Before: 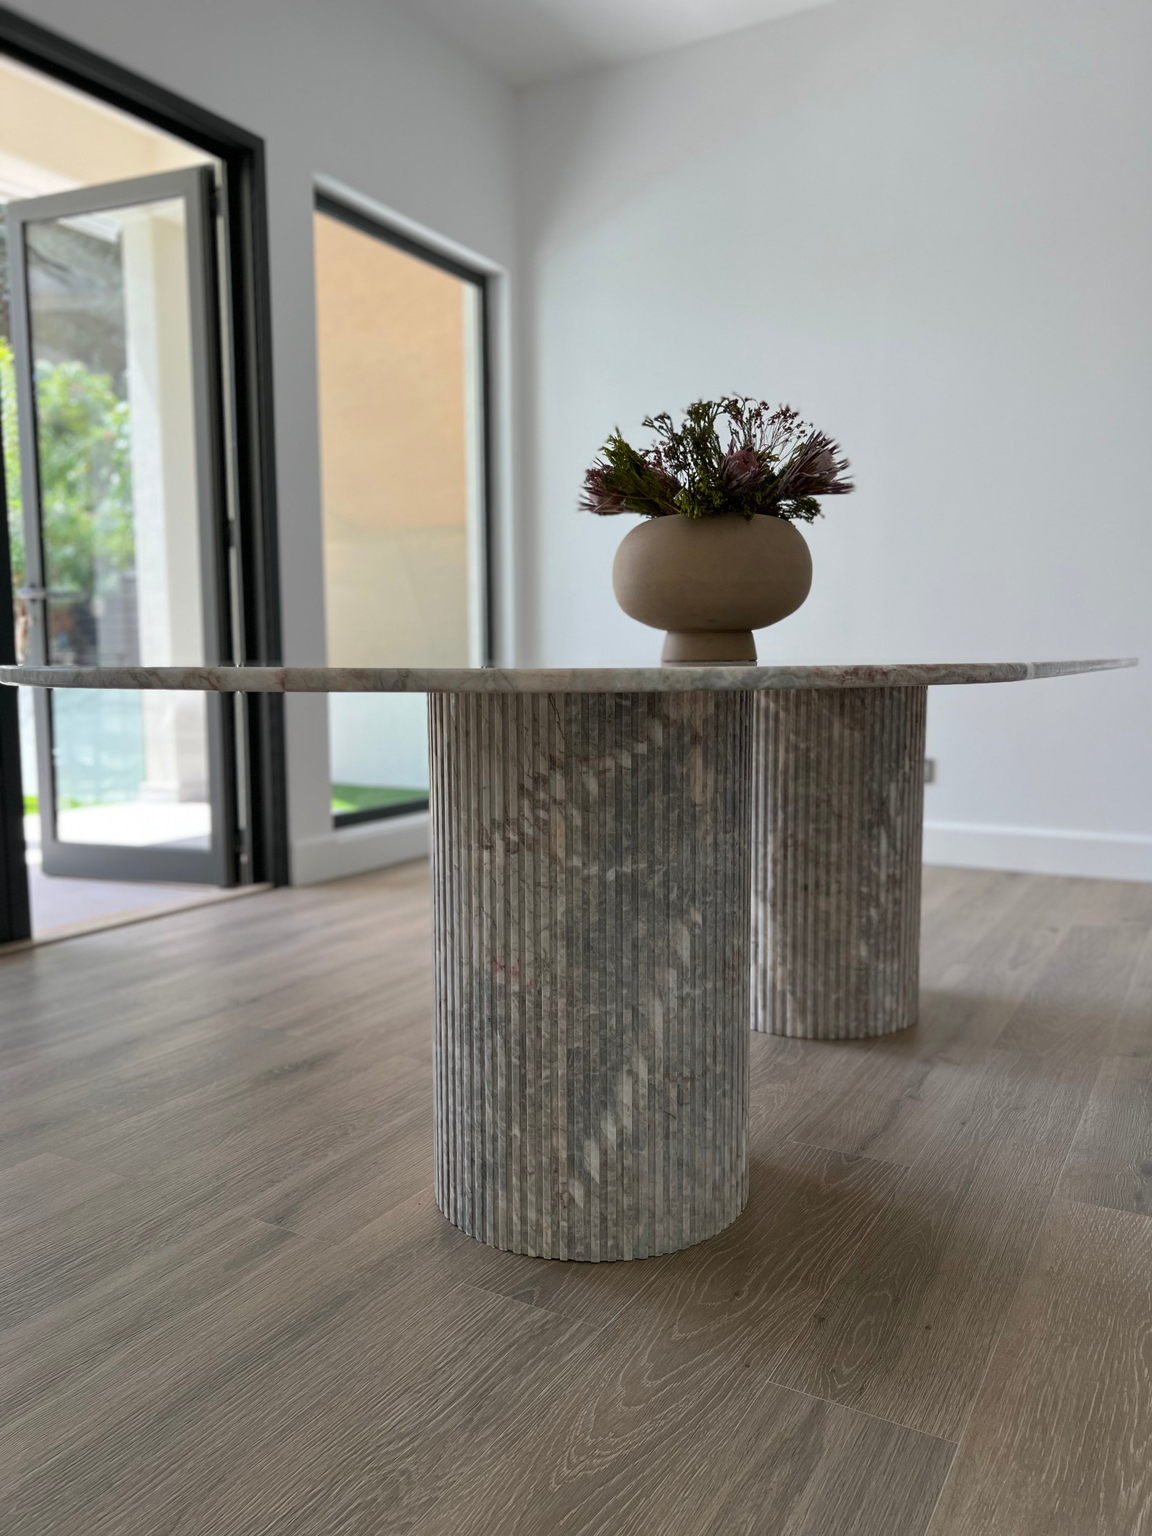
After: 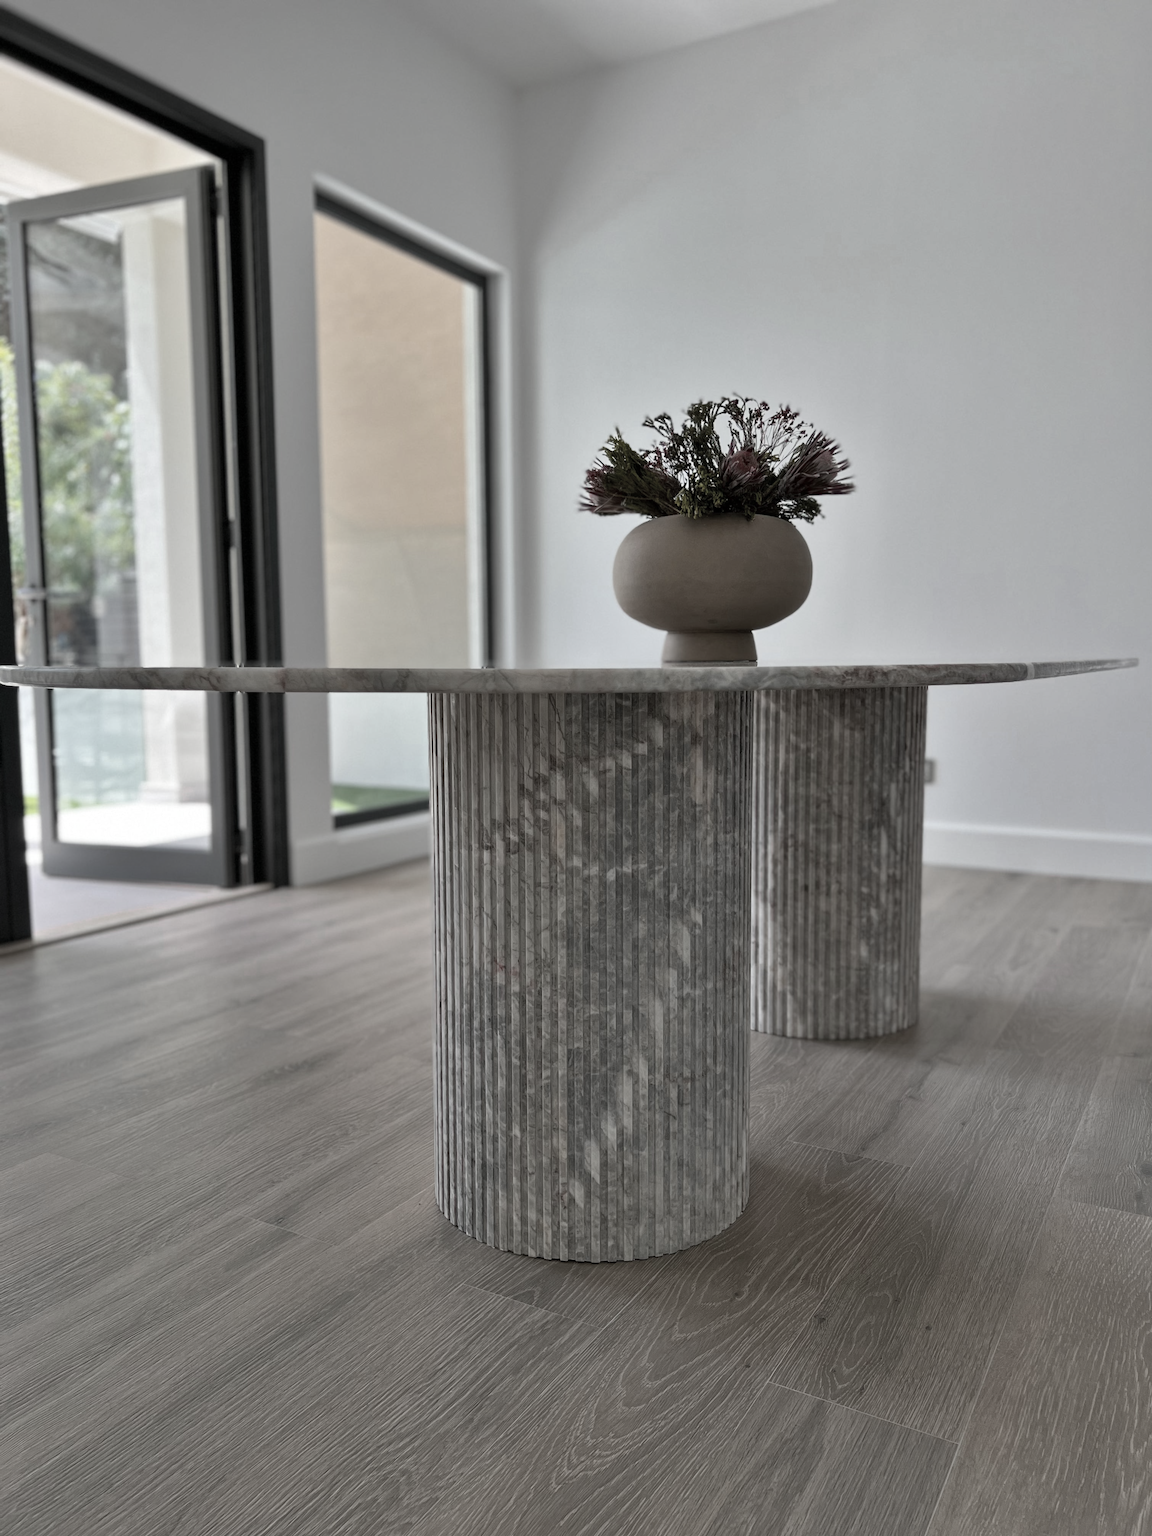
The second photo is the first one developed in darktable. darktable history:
color zones: curves: ch0 [(0, 0.6) (0.129, 0.508) (0.193, 0.483) (0.429, 0.5) (0.571, 0.5) (0.714, 0.5) (0.857, 0.5) (1, 0.6)]; ch1 [(0, 0.481) (0.112, 0.245) (0.213, 0.223) (0.429, 0.233) (0.571, 0.231) (0.683, 0.242) (0.857, 0.296) (1, 0.481)]
contrast brightness saturation: saturation -0.1
shadows and highlights: low approximation 0.01, soften with gaussian
